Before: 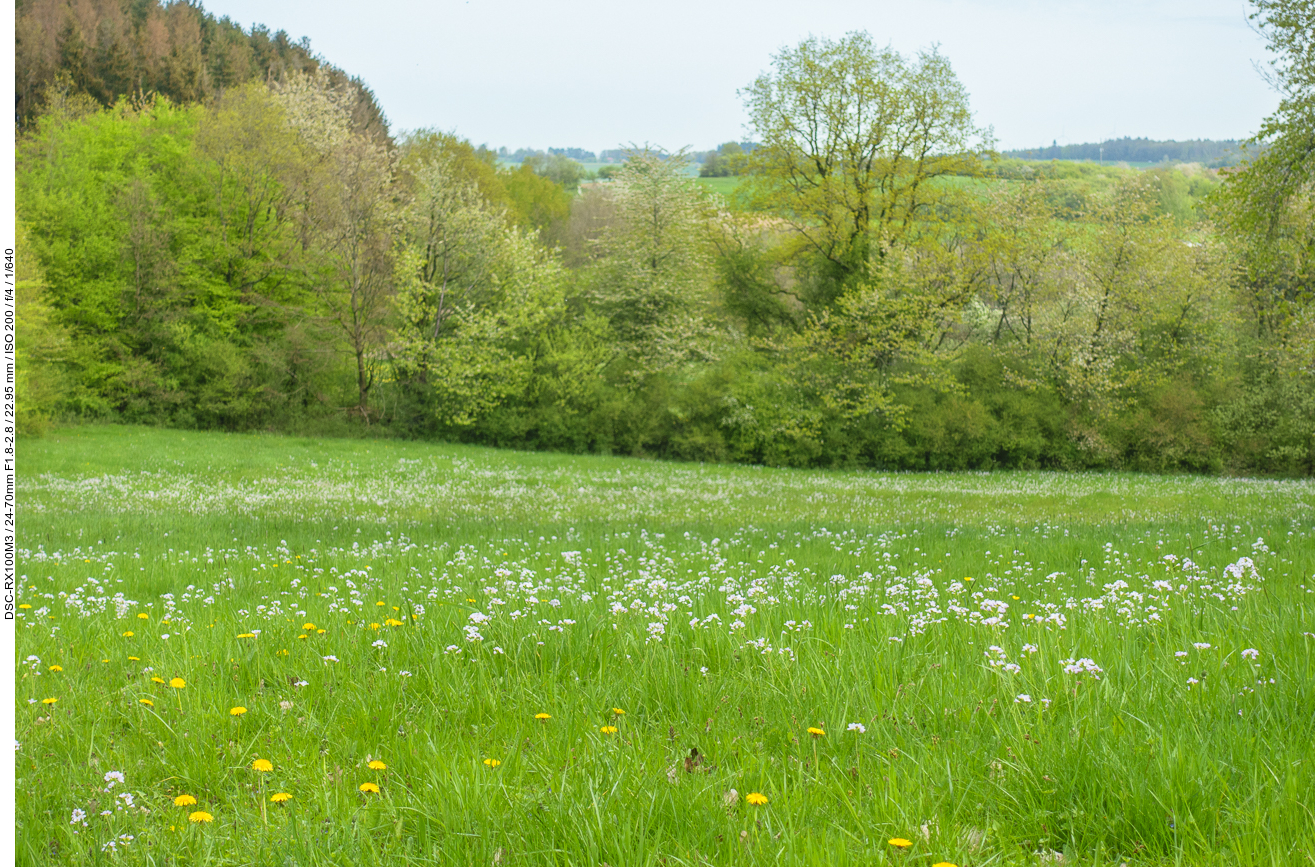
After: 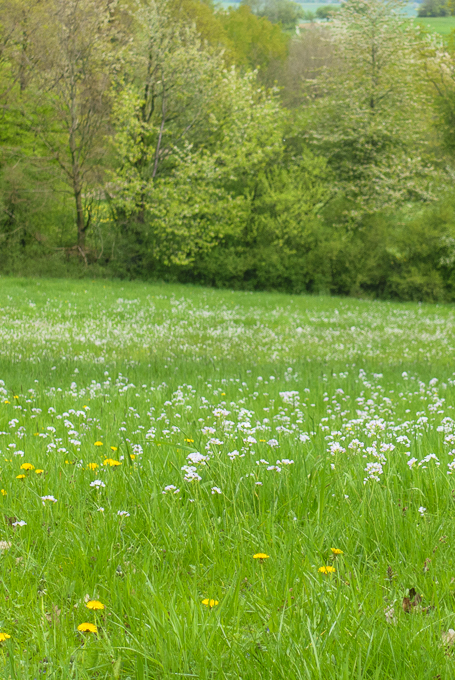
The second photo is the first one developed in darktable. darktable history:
tone equalizer: on, module defaults
crop and rotate: left 21.516%, top 18.52%, right 43.826%, bottom 3.003%
